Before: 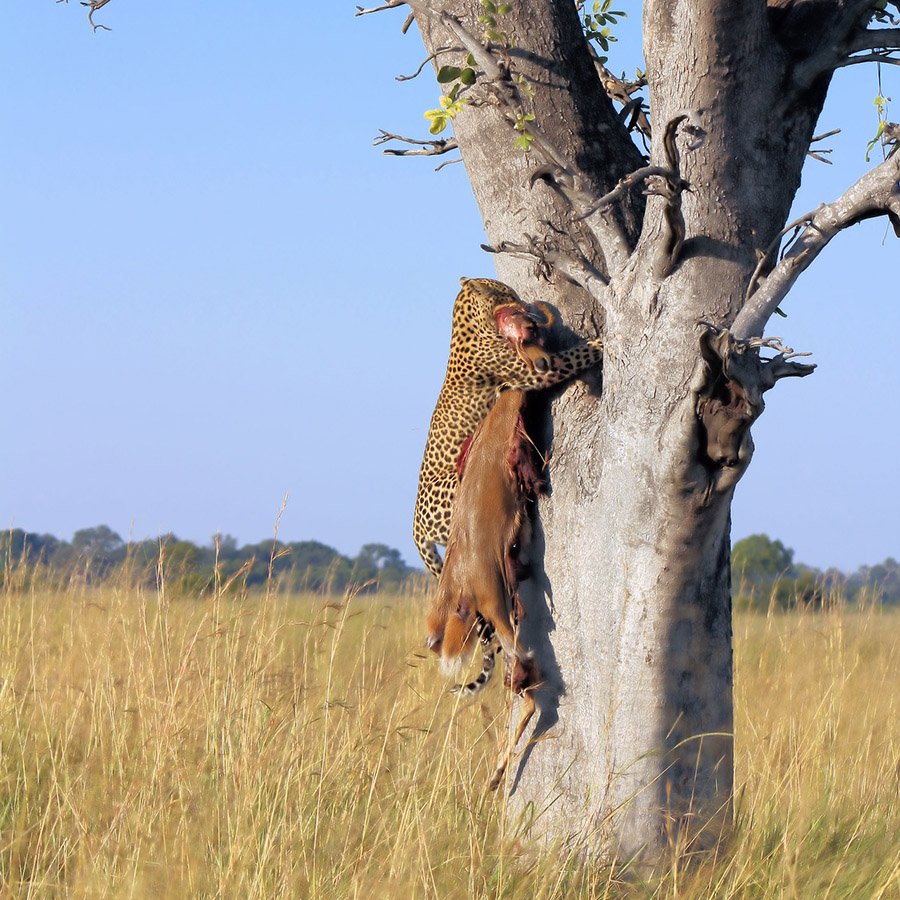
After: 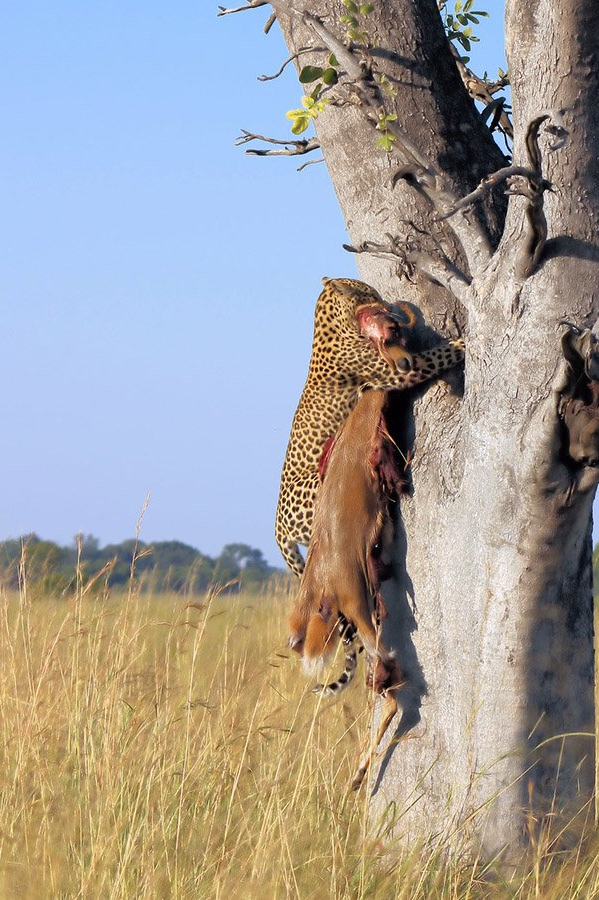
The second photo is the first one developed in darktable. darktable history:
crop and rotate: left 15.375%, right 17.998%
